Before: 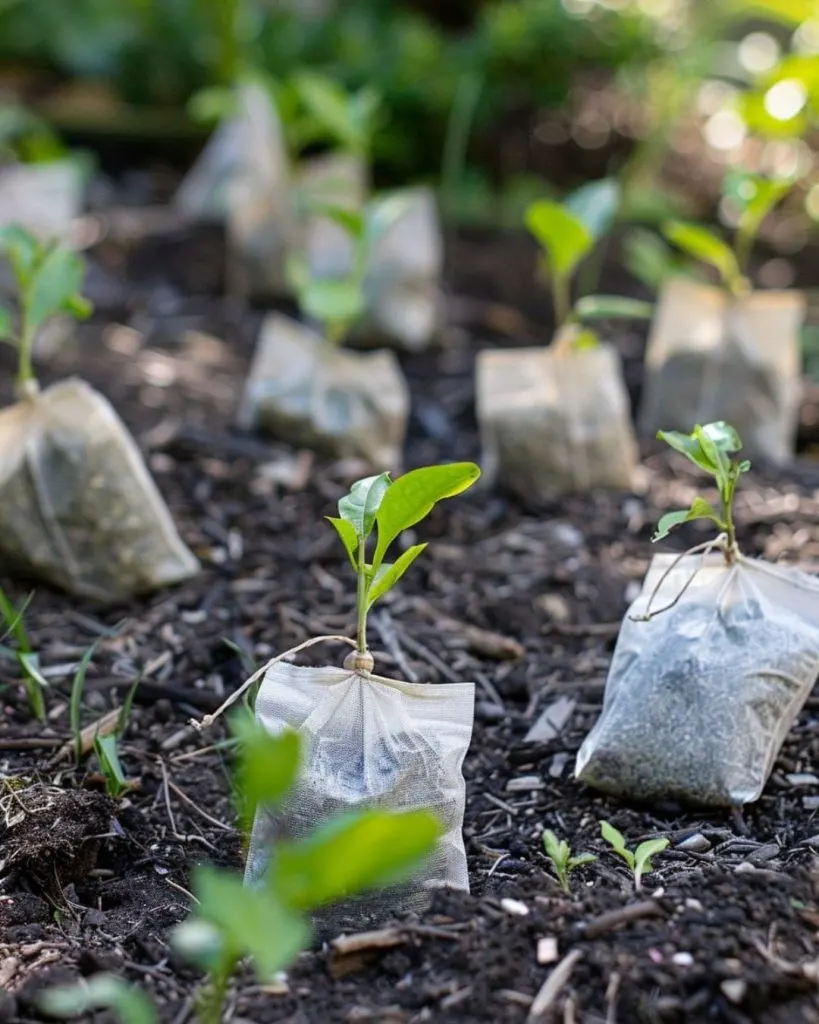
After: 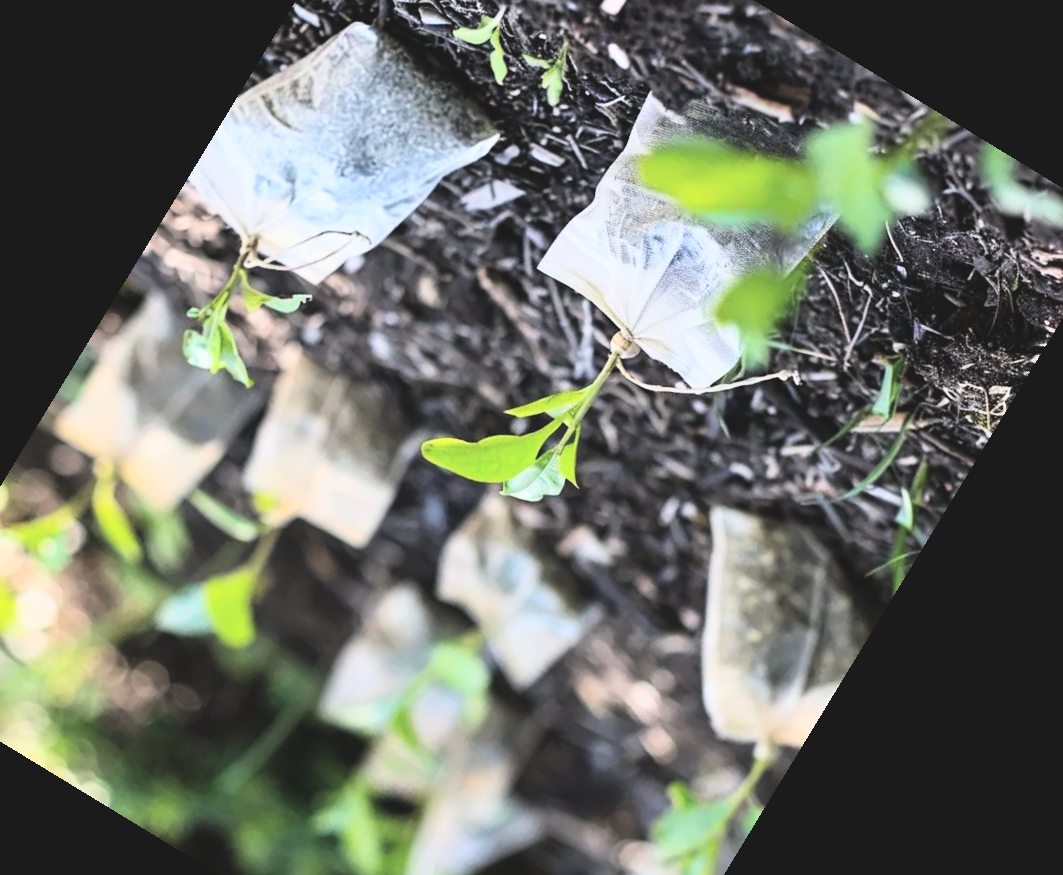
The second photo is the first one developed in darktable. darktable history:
crop and rotate: angle 148.68°, left 9.111%, top 15.603%, right 4.588%, bottom 17.041%
exposure: black level correction -0.036, exposure -0.497 EV, compensate highlight preservation false
rgb curve: curves: ch0 [(0, 0) (0.21, 0.15) (0.24, 0.21) (0.5, 0.75) (0.75, 0.96) (0.89, 0.99) (1, 1)]; ch1 [(0, 0.02) (0.21, 0.13) (0.25, 0.2) (0.5, 0.67) (0.75, 0.9) (0.89, 0.97) (1, 1)]; ch2 [(0, 0.02) (0.21, 0.13) (0.25, 0.2) (0.5, 0.67) (0.75, 0.9) (0.89, 0.97) (1, 1)], compensate middle gray true
